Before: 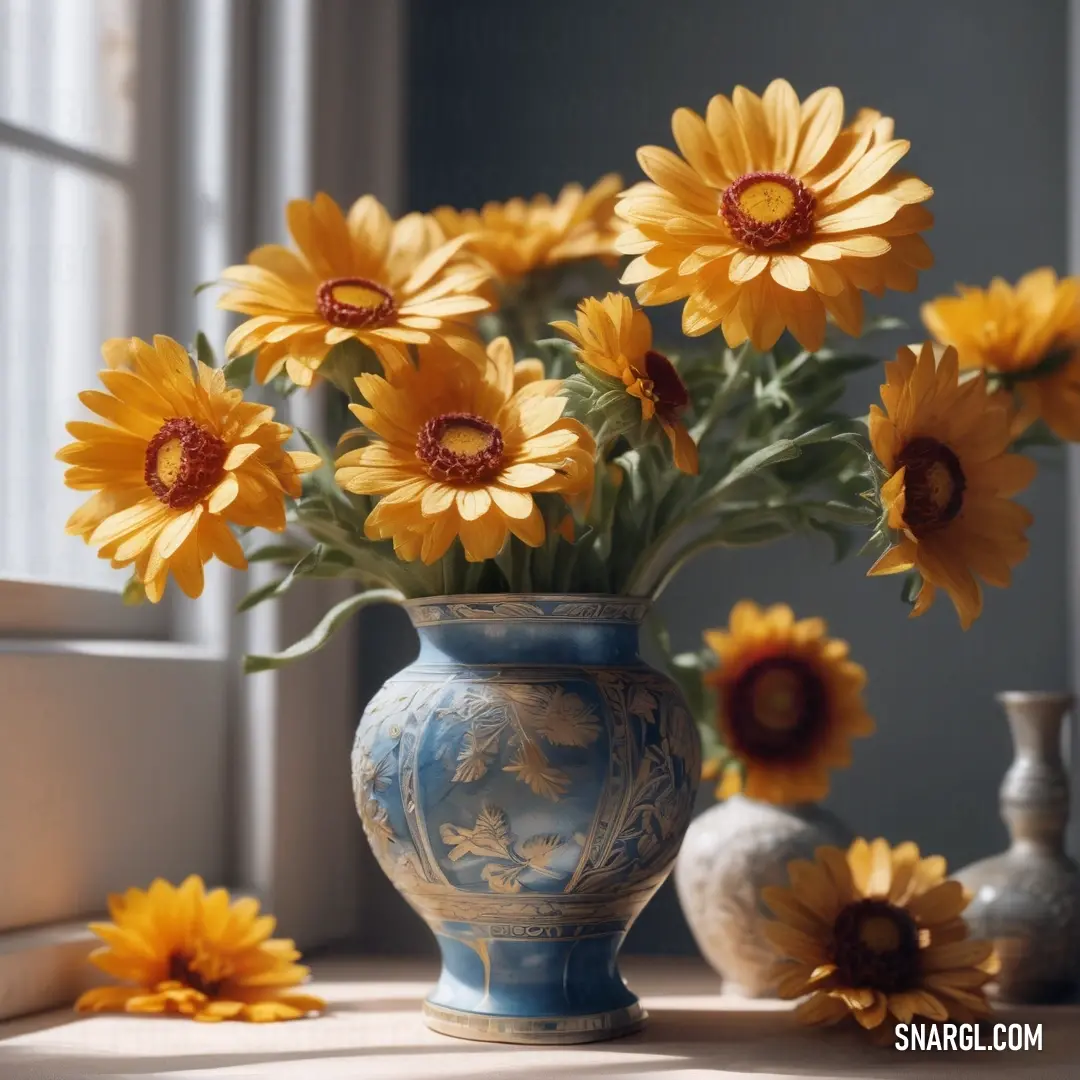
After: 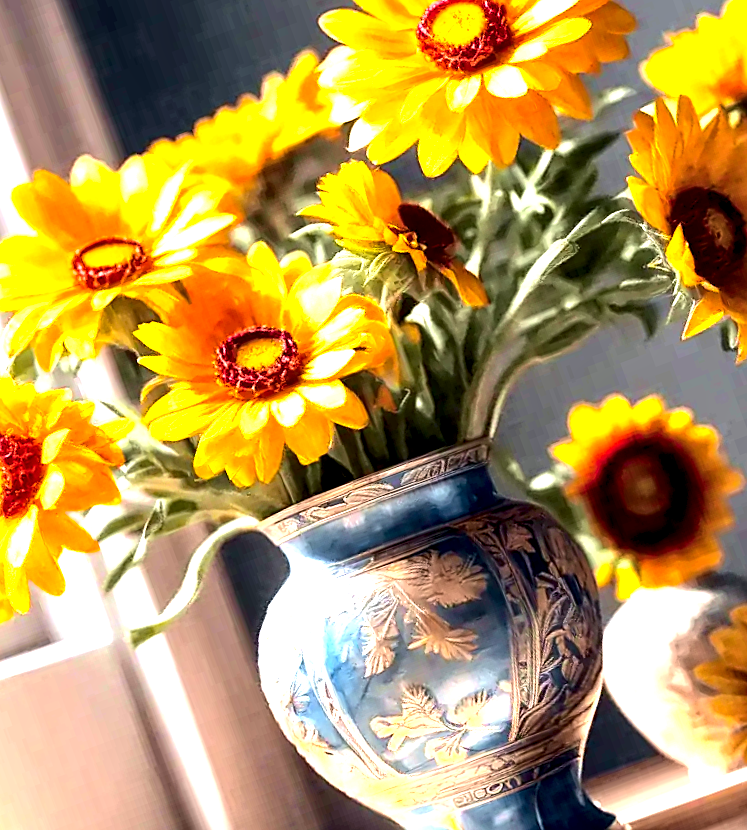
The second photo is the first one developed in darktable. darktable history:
tone curve: curves: ch0 [(0, 0) (0.049, 0.01) (0.154, 0.081) (0.491, 0.519) (0.748, 0.765) (1, 0.919)]; ch1 [(0, 0) (0.172, 0.123) (0.317, 0.272) (0.401, 0.422) (0.489, 0.496) (0.531, 0.557) (0.615, 0.612) (0.741, 0.783) (1, 1)]; ch2 [(0, 0) (0.411, 0.424) (0.483, 0.478) (0.544, 0.56) (0.686, 0.638) (1, 1)], color space Lab, independent channels, preserve colors none
local contrast: highlights 106%, shadows 100%, detail 201%, midtone range 0.2
crop and rotate: angle 20.4°, left 6.747%, right 4.27%, bottom 1.131%
tone equalizer: on, module defaults
sharpen: on, module defaults
color balance rgb: global offset › luminance -0.513%, perceptual saturation grading › global saturation 31.126%, perceptual brilliance grading › global brilliance 34.337%, perceptual brilliance grading › highlights 50.613%, perceptual brilliance grading › mid-tones 59.879%, perceptual brilliance grading › shadows 34.641%
